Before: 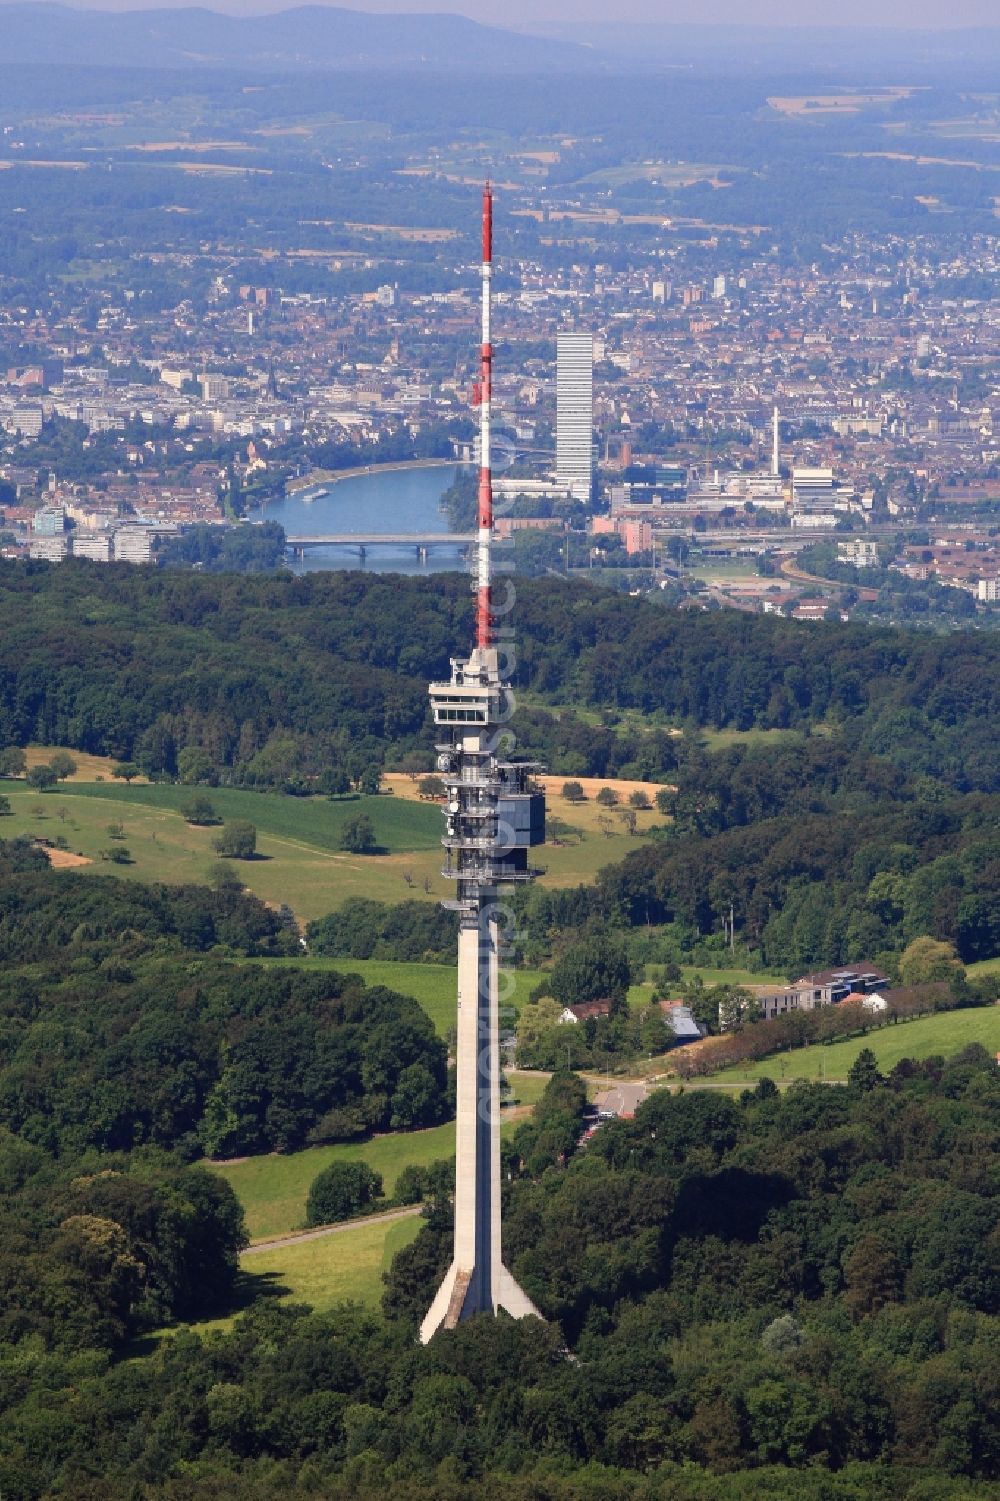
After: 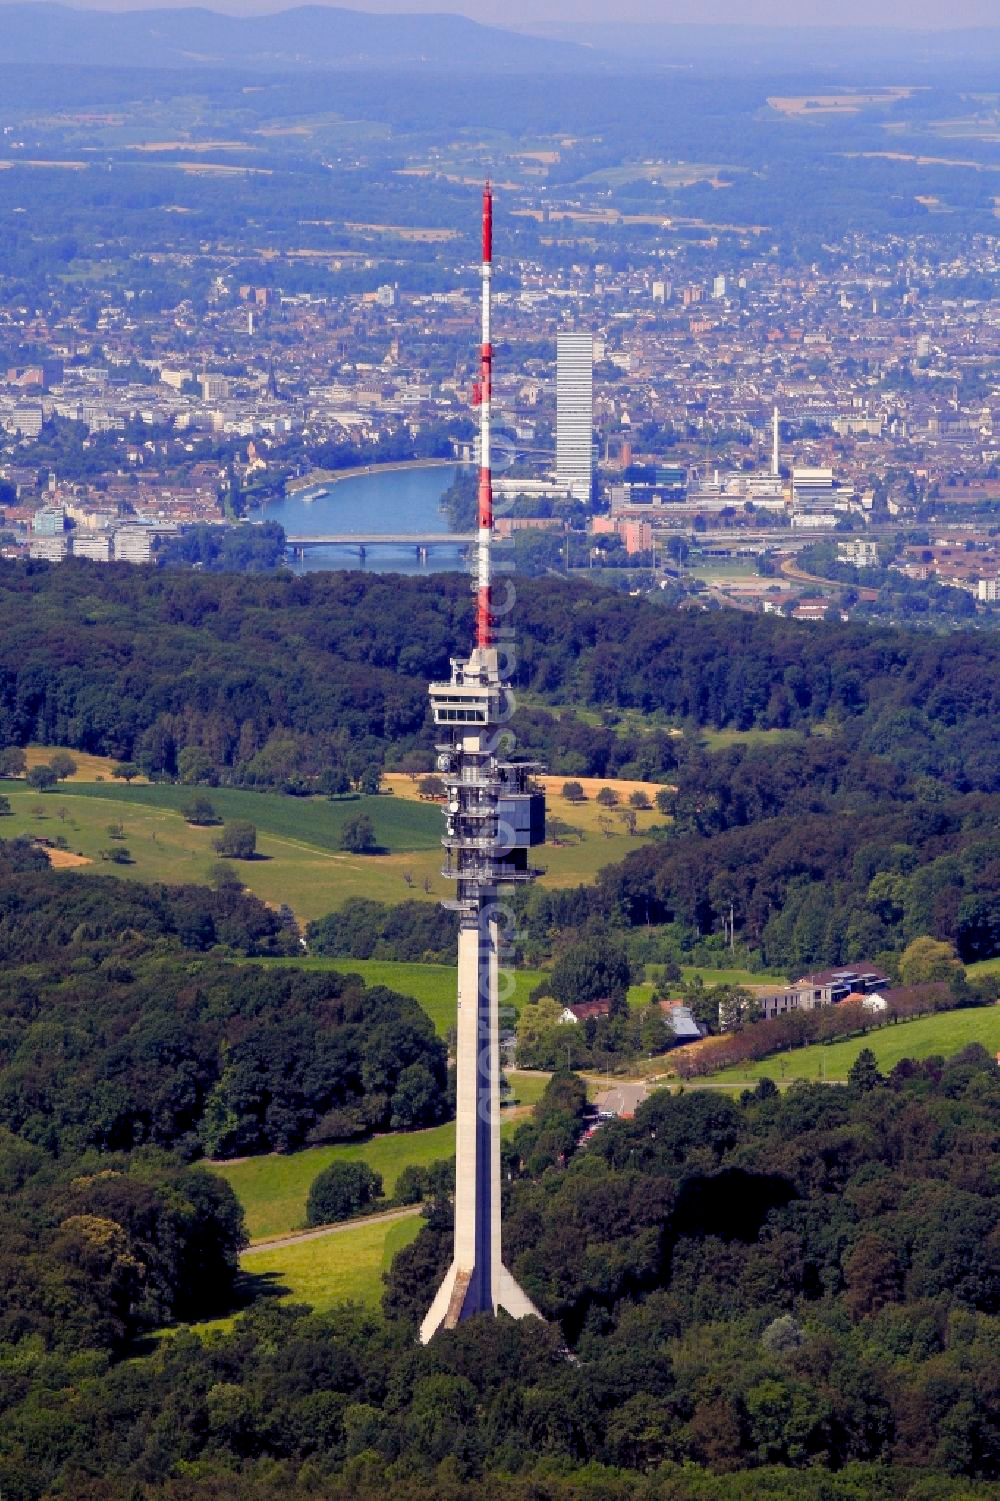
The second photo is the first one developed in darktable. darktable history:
color balance rgb: shadows lift › luminance -21.605%, shadows lift › chroma 9.285%, shadows lift › hue 285.67°, global offset › luminance -0.505%, perceptual saturation grading › global saturation 35.825%, perceptual saturation grading › shadows 36.22%, global vibrance -24.762%
